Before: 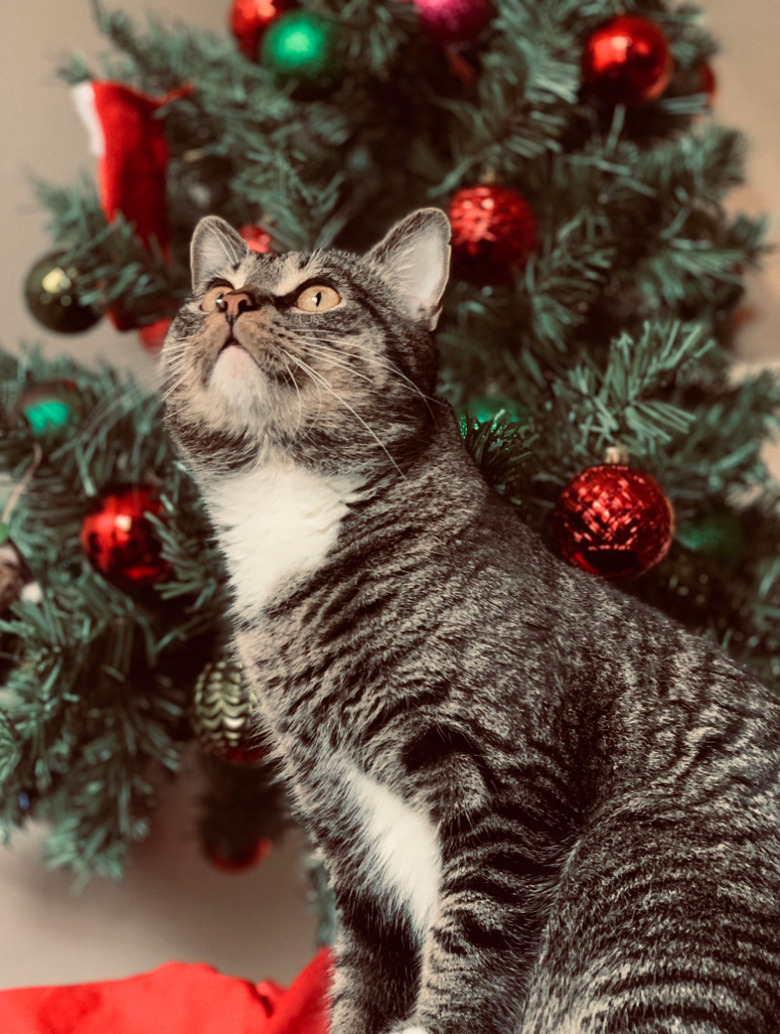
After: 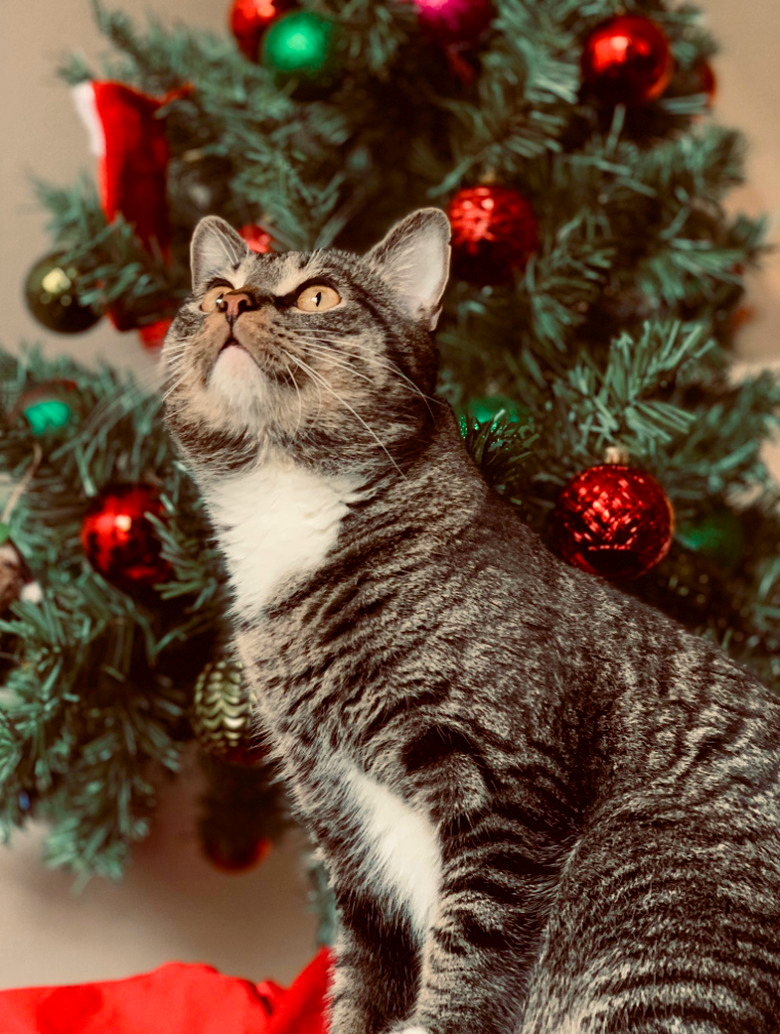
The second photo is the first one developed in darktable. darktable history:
color balance rgb: shadows lift › chroma 0.813%, shadows lift › hue 114.76°, perceptual saturation grading › global saturation 20.742%, perceptual saturation grading › highlights -19.723%, perceptual saturation grading › shadows 29.402%, global vibrance 20%
